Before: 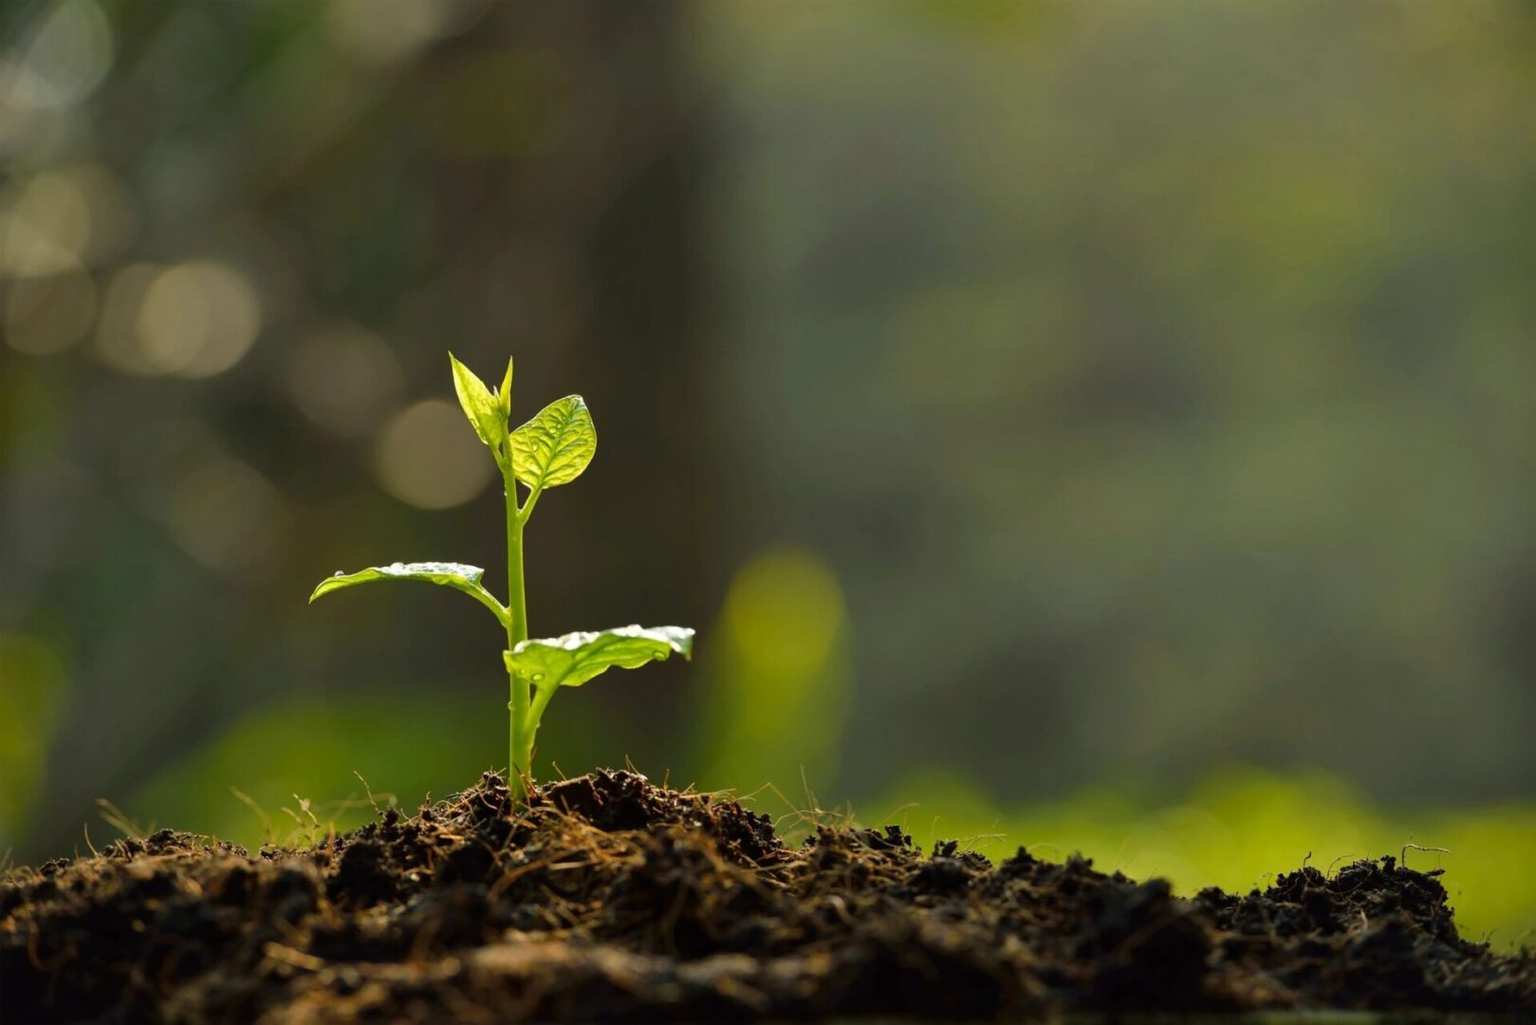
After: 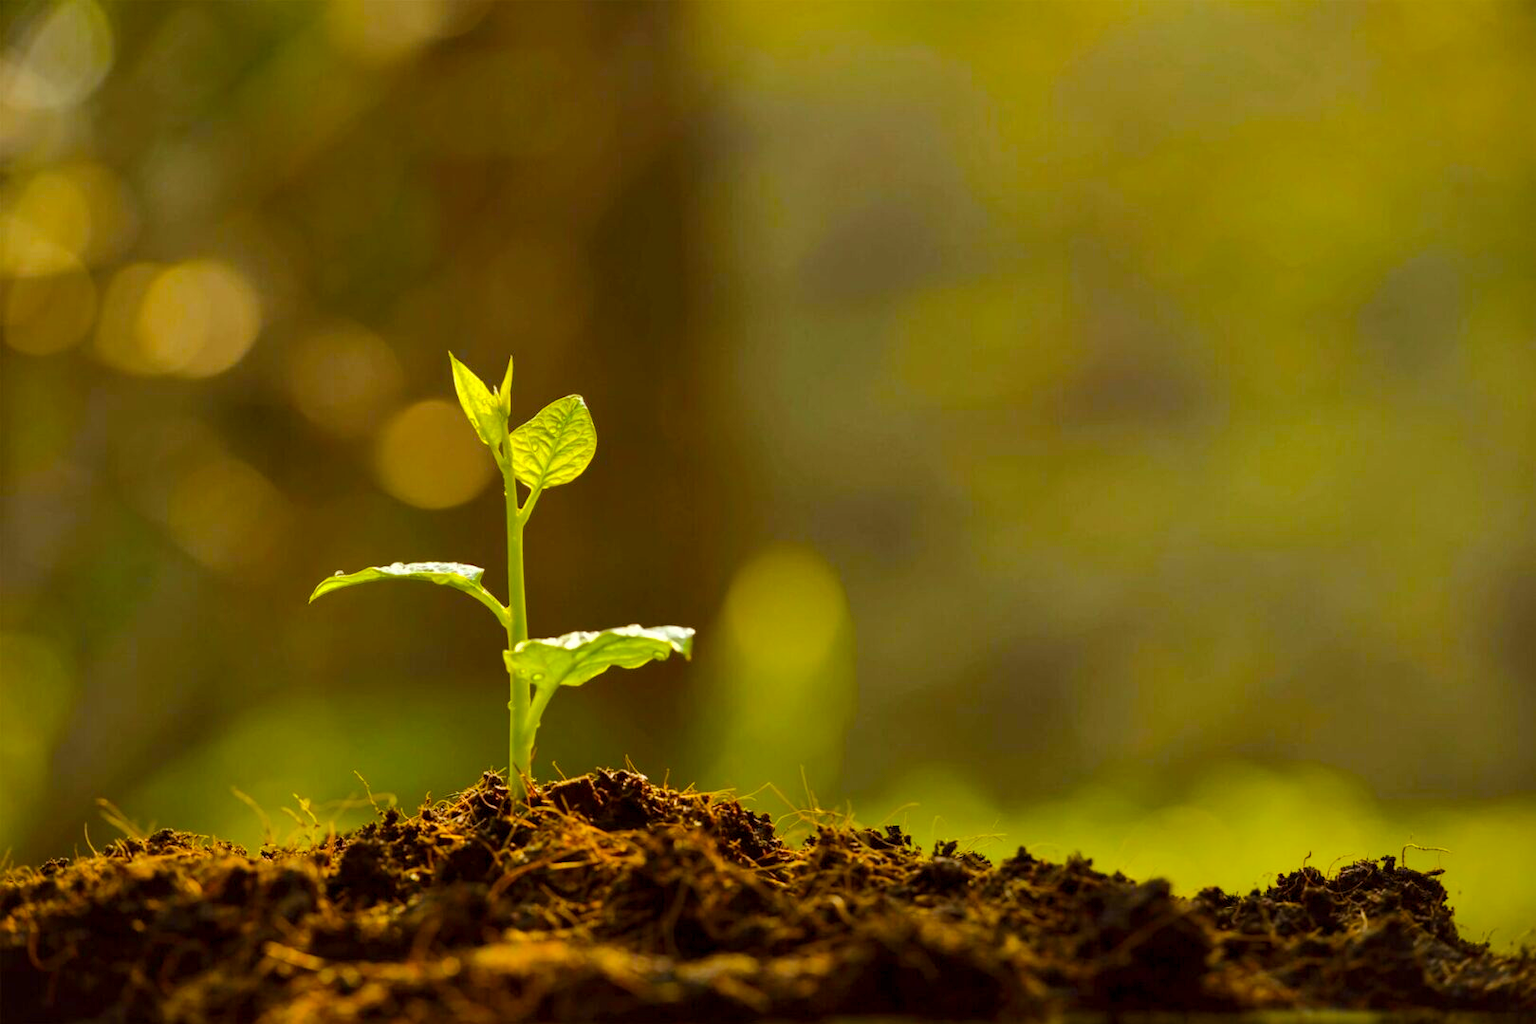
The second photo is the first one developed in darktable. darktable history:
local contrast: highlights 100%, shadows 100%, detail 120%, midtone range 0.2
color balance rgb: power › luminance 9.979%, power › chroma 2.828%, power › hue 58.73°, linear chroma grading › global chroma 15.019%, perceptual saturation grading › global saturation 25.367%, perceptual brilliance grading › mid-tones 9.901%, perceptual brilliance grading › shadows 14.519%, global vibrance 10.832%
